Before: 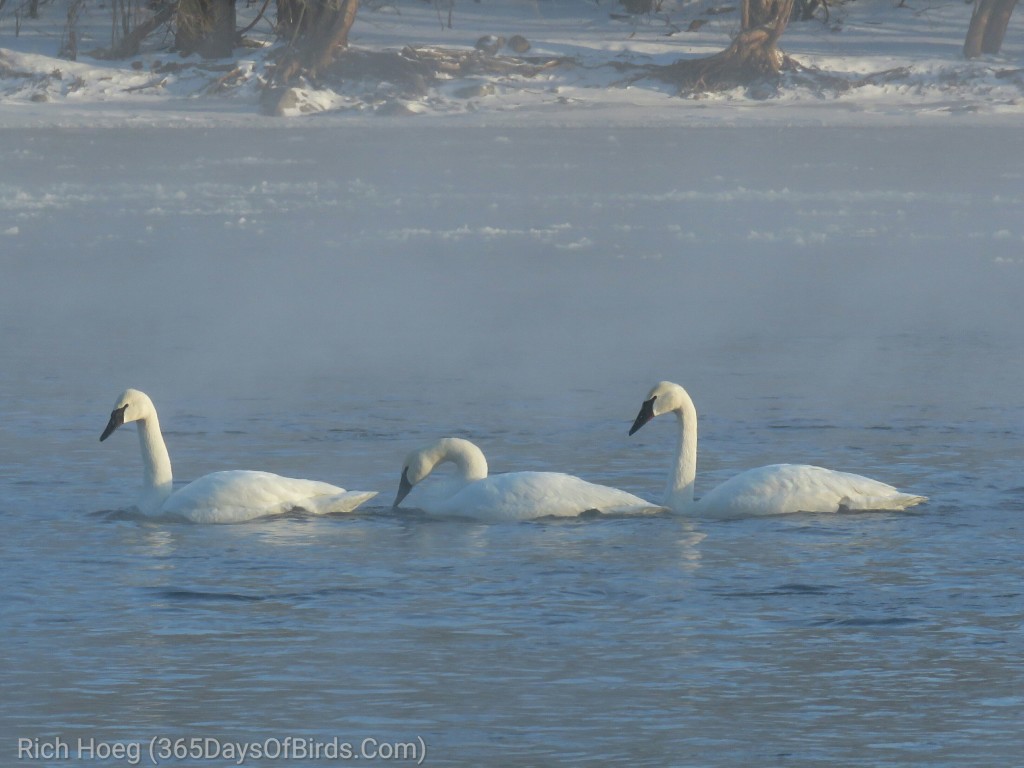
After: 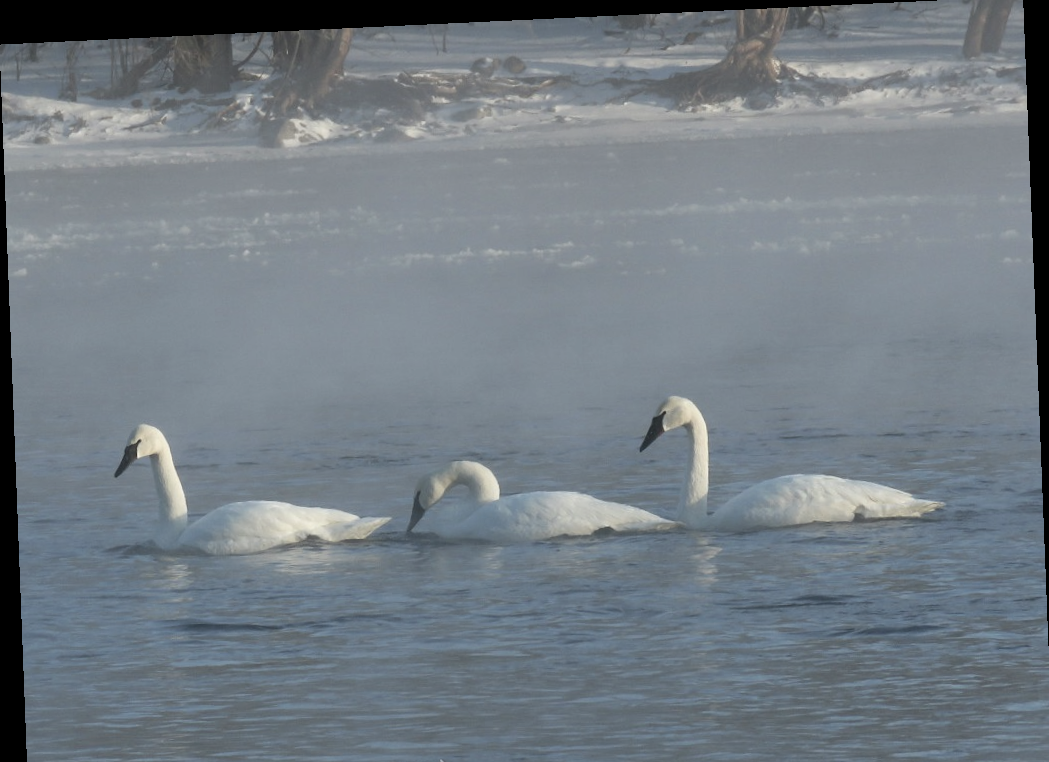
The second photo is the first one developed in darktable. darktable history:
crop: top 0.448%, right 0.264%, bottom 5.045%
contrast brightness saturation: contrast 0.1, saturation -0.36
rotate and perspective: rotation -2.22°, lens shift (horizontal) -0.022, automatic cropping off
